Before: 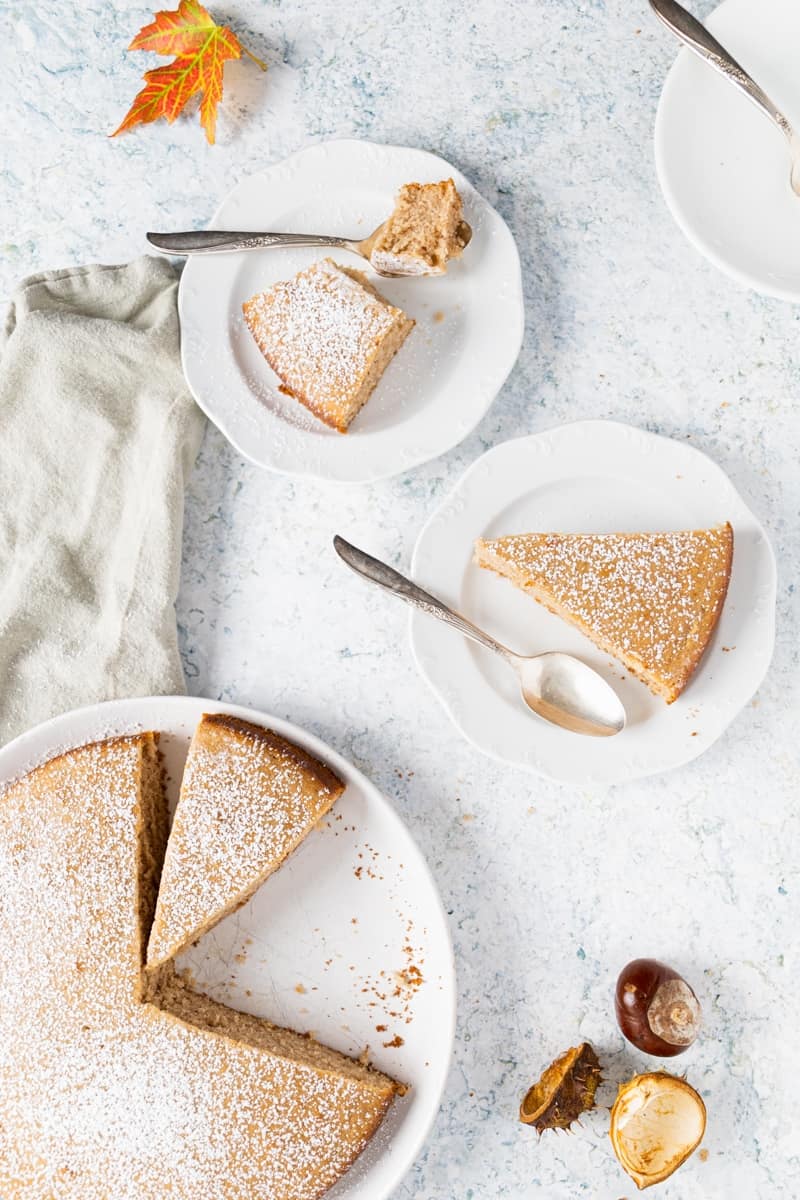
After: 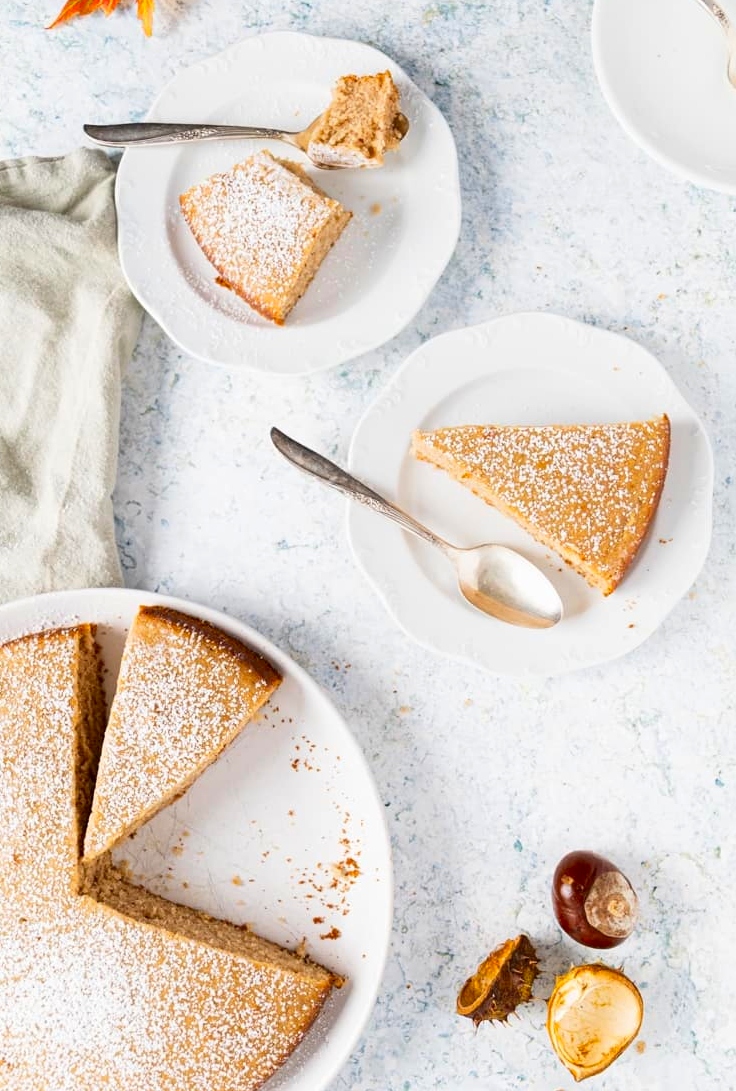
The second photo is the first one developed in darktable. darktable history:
crop and rotate: left 7.886%, top 9.008%
contrast brightness saturation: contrast 0.088, saturation 0.272
